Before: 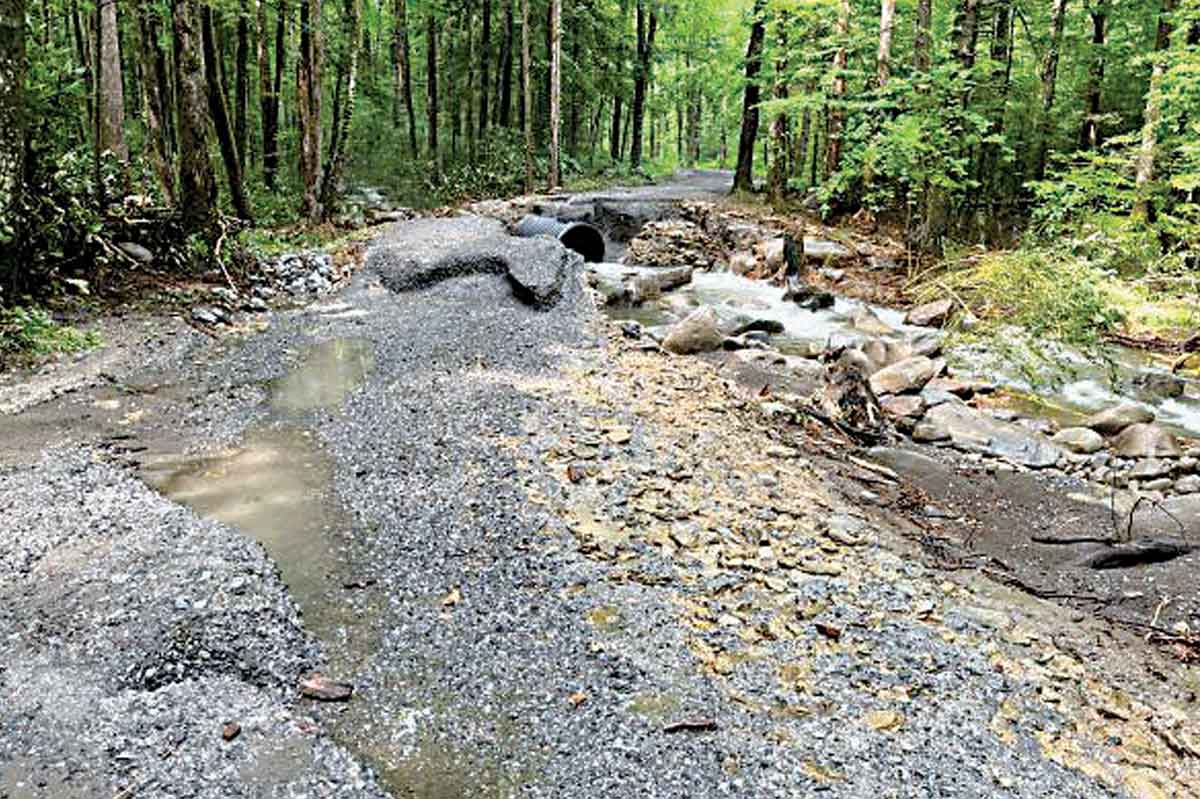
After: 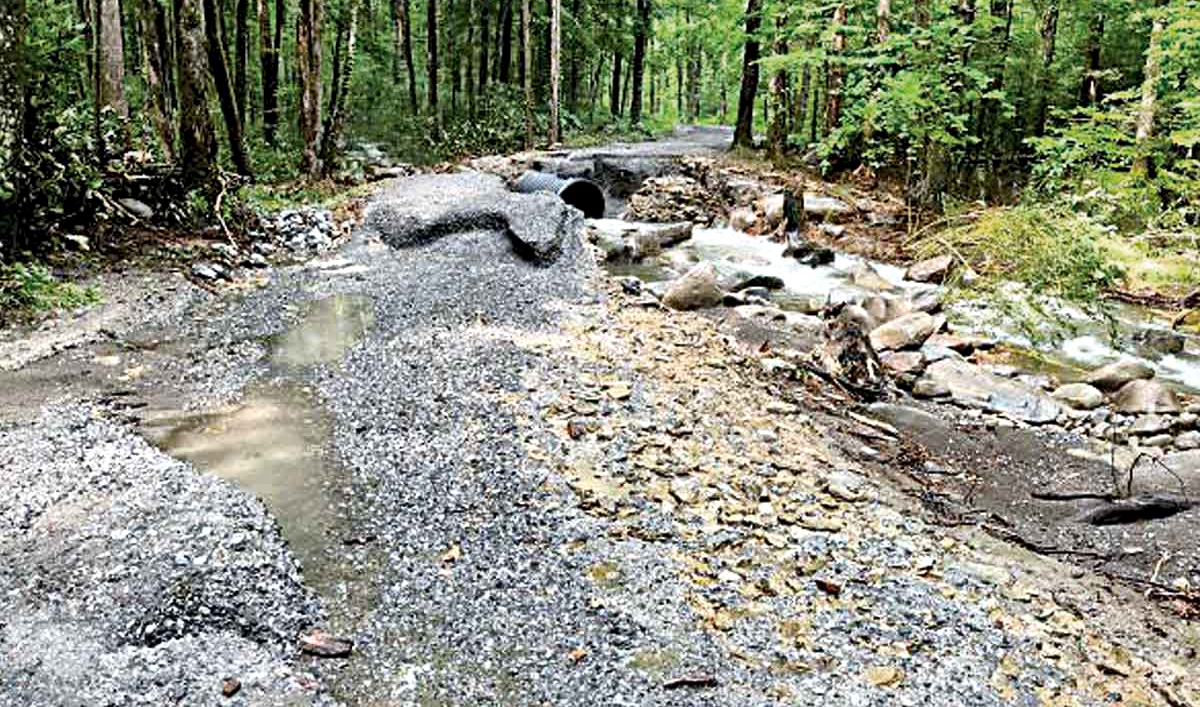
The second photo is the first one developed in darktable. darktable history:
crop and rotate: top 5.608%, bottom 5.838%
contrast brightness saturation: contrast 0.152, brightness 0.051
local contrast: mode bilateral grid, contrast 20, coarseness 49, detail 159%, midtone range 0.2
color zones: curves: ch0 [(0, 0.425) (0.143, 0.422) (0.286, 0.42) (0.429, 0.419) (0.571, 0.419) (0.714, 0.42) (0.857, 0.422) (1, 0.425)]
